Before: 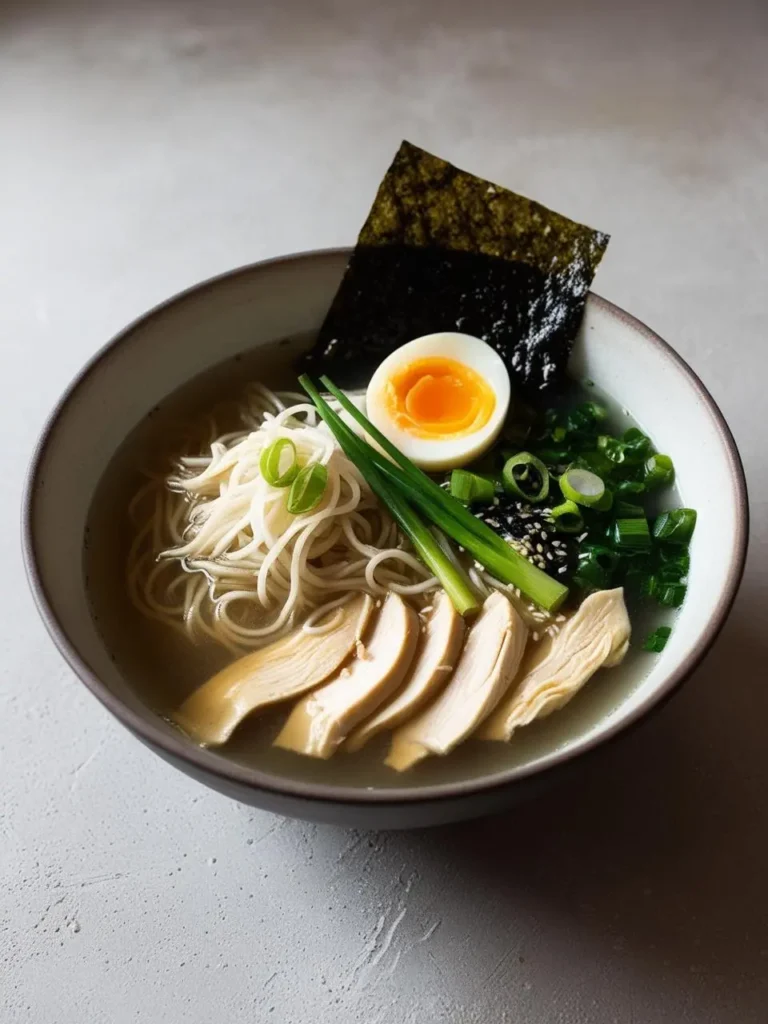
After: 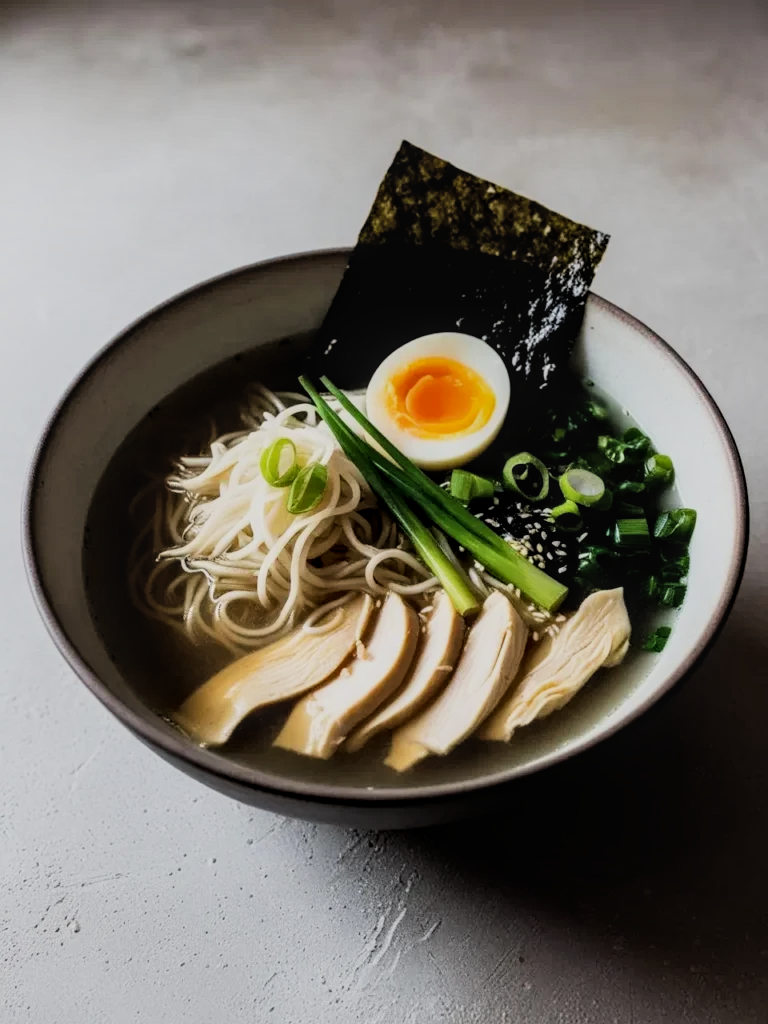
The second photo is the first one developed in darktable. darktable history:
filmic rgb: black relative exposure -7.5 EV, white relative exposure 5 EV, hardness 3.33, contrast 1.298
local contrast: on, module defaults
